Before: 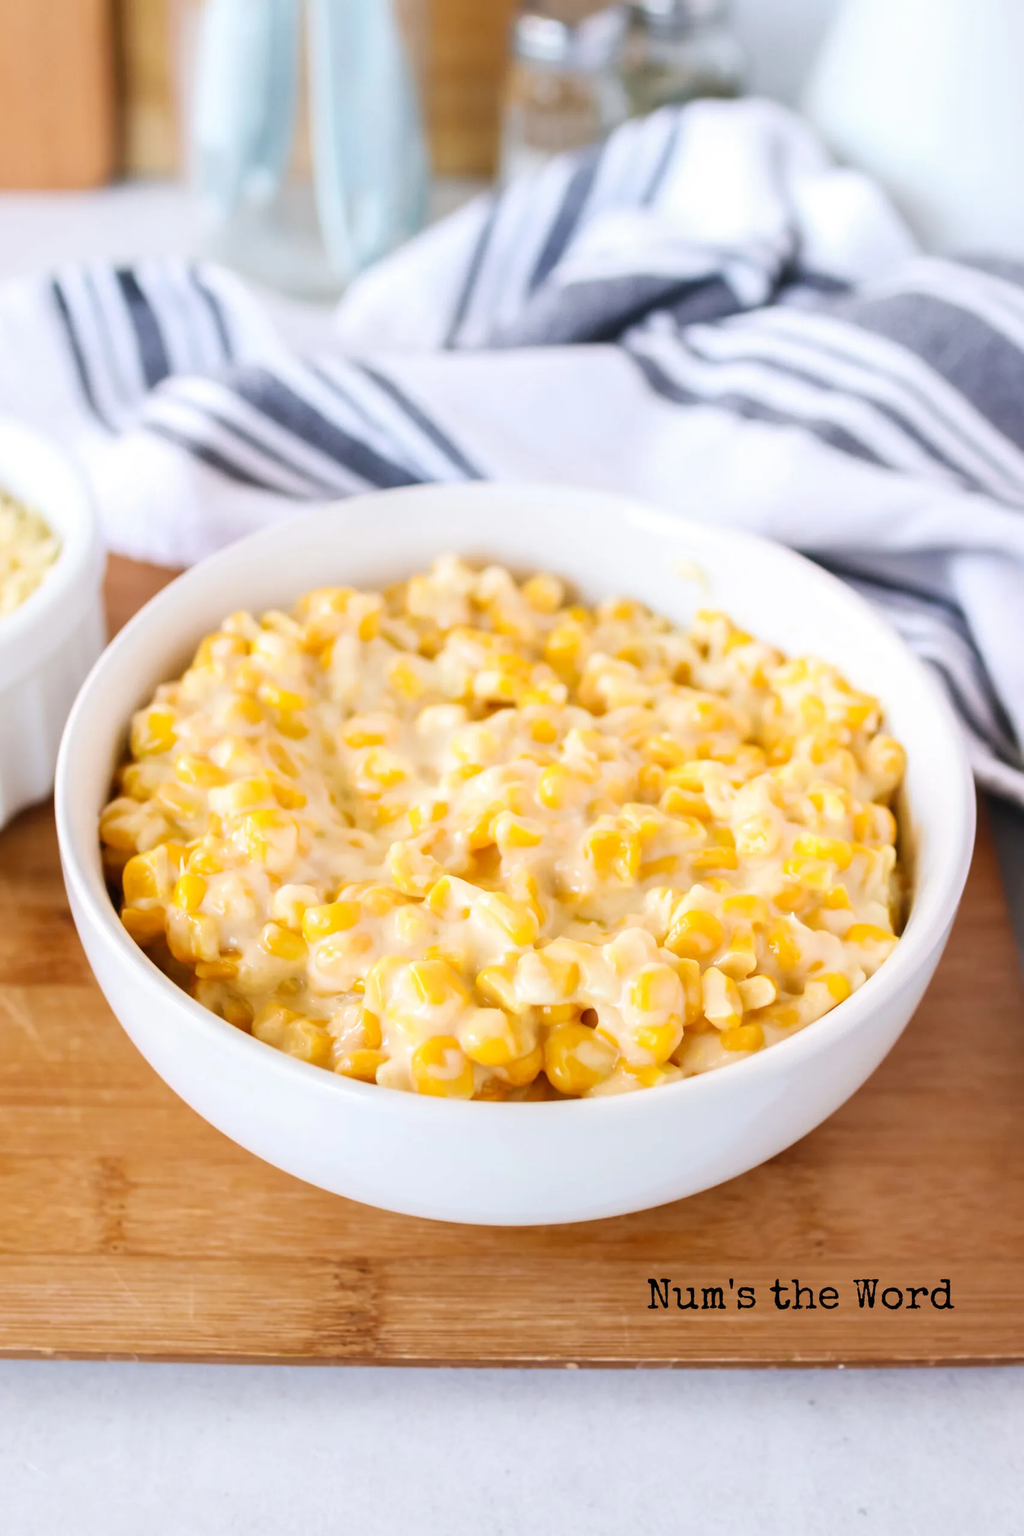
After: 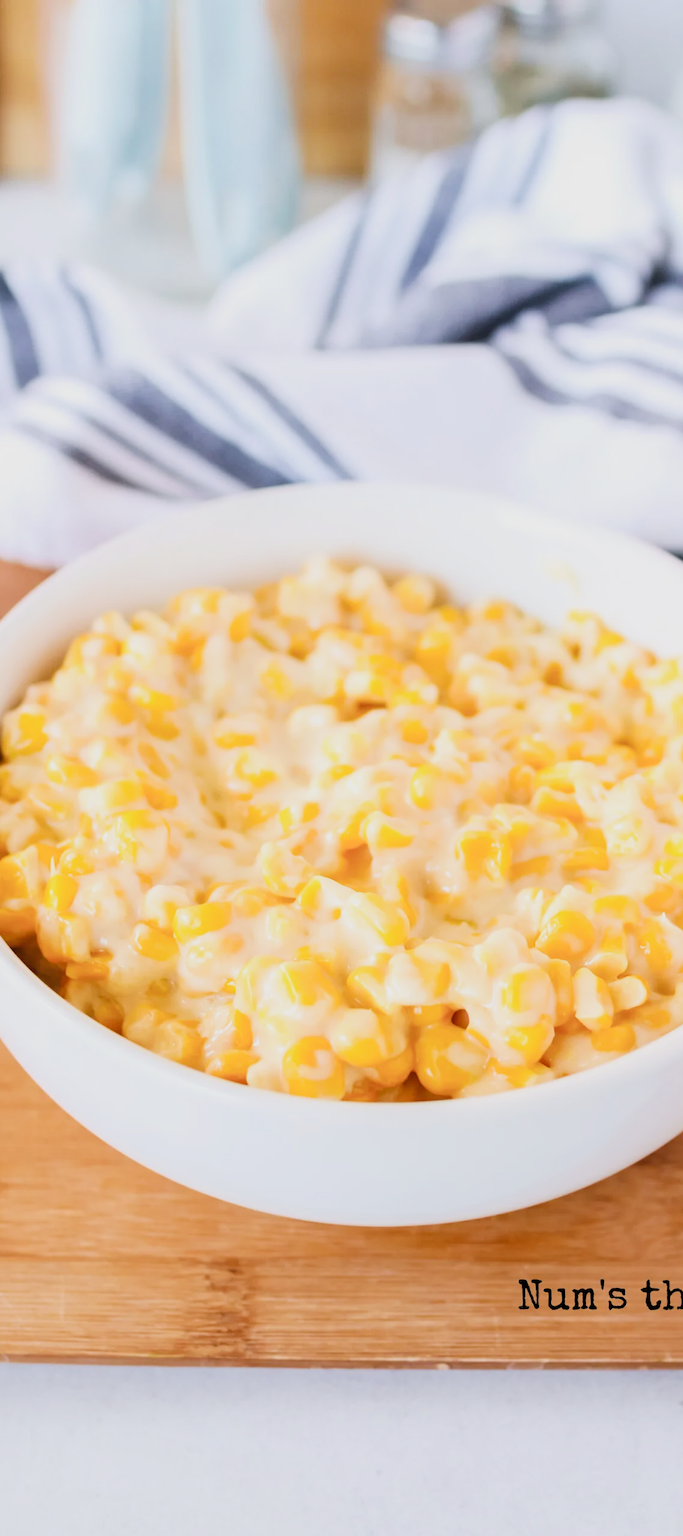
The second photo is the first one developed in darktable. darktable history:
crop and rotate: left 12.668%, right 20.558%
filmic rgb: black relative exposure -7.65 EV, white relative exposure 4.56 EV, hardness 3.61
exposure: exposure 0.659 EV, compensate exposure bias true, compensate highlight preservation false
